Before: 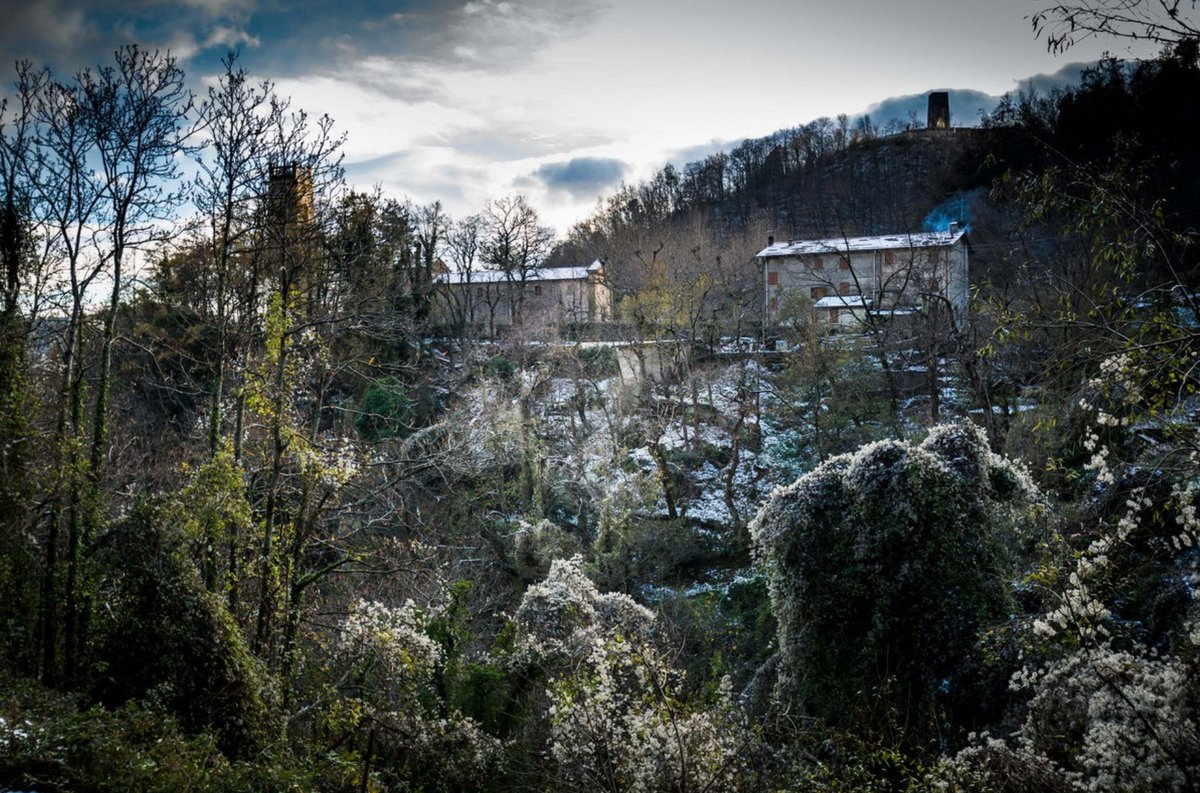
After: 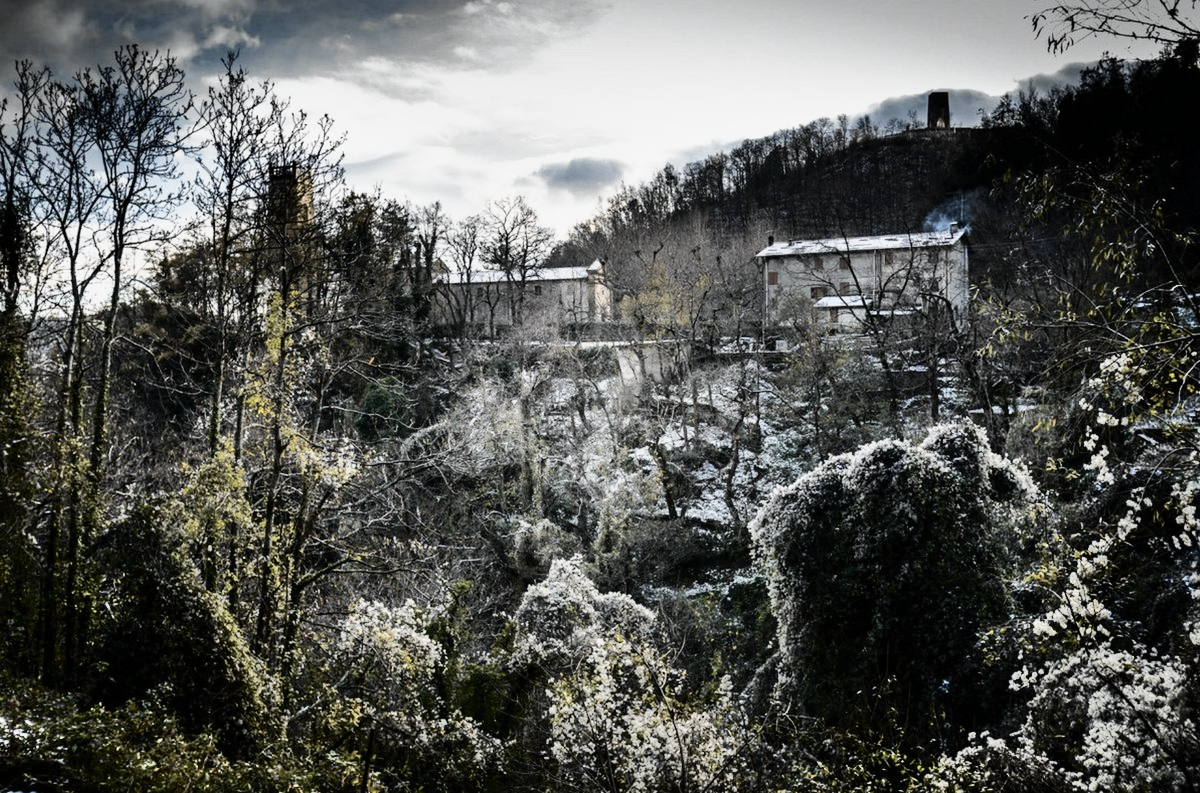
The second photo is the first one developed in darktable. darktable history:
color correction: saturation 0.5
white balance: emerald 1
tone curve: curves: ch0 [(0, 0) (0.136, 0.071) (0.346, 0.366) (0.489, 0.573) (0.66, 0.748) (0.858, 0.926) (1, 0.977)]; ch1 [(0, 0) (0.353, 0.344) (0.45, 0.46) (0.498, 0.498) (0.521, 0.512) (0.563, 0.559) (0.592, 0.605) (0.641, 0.673) (1, 1)]; ch2 [(0, 0) (0.333, 0.346) (0.375, 0.375) (0.424, 0.43) (0.476, 0.492) (0.502, 0.502) (0.524, 0.531) (0.579, 0.61) (0.612, 0.644) (0.641, 0.722) (1, 1)], color space Lab, independent channels, preserve colors none
shadows and highlights: shadows 52.34, highlights -28.23, soften with gaussian
